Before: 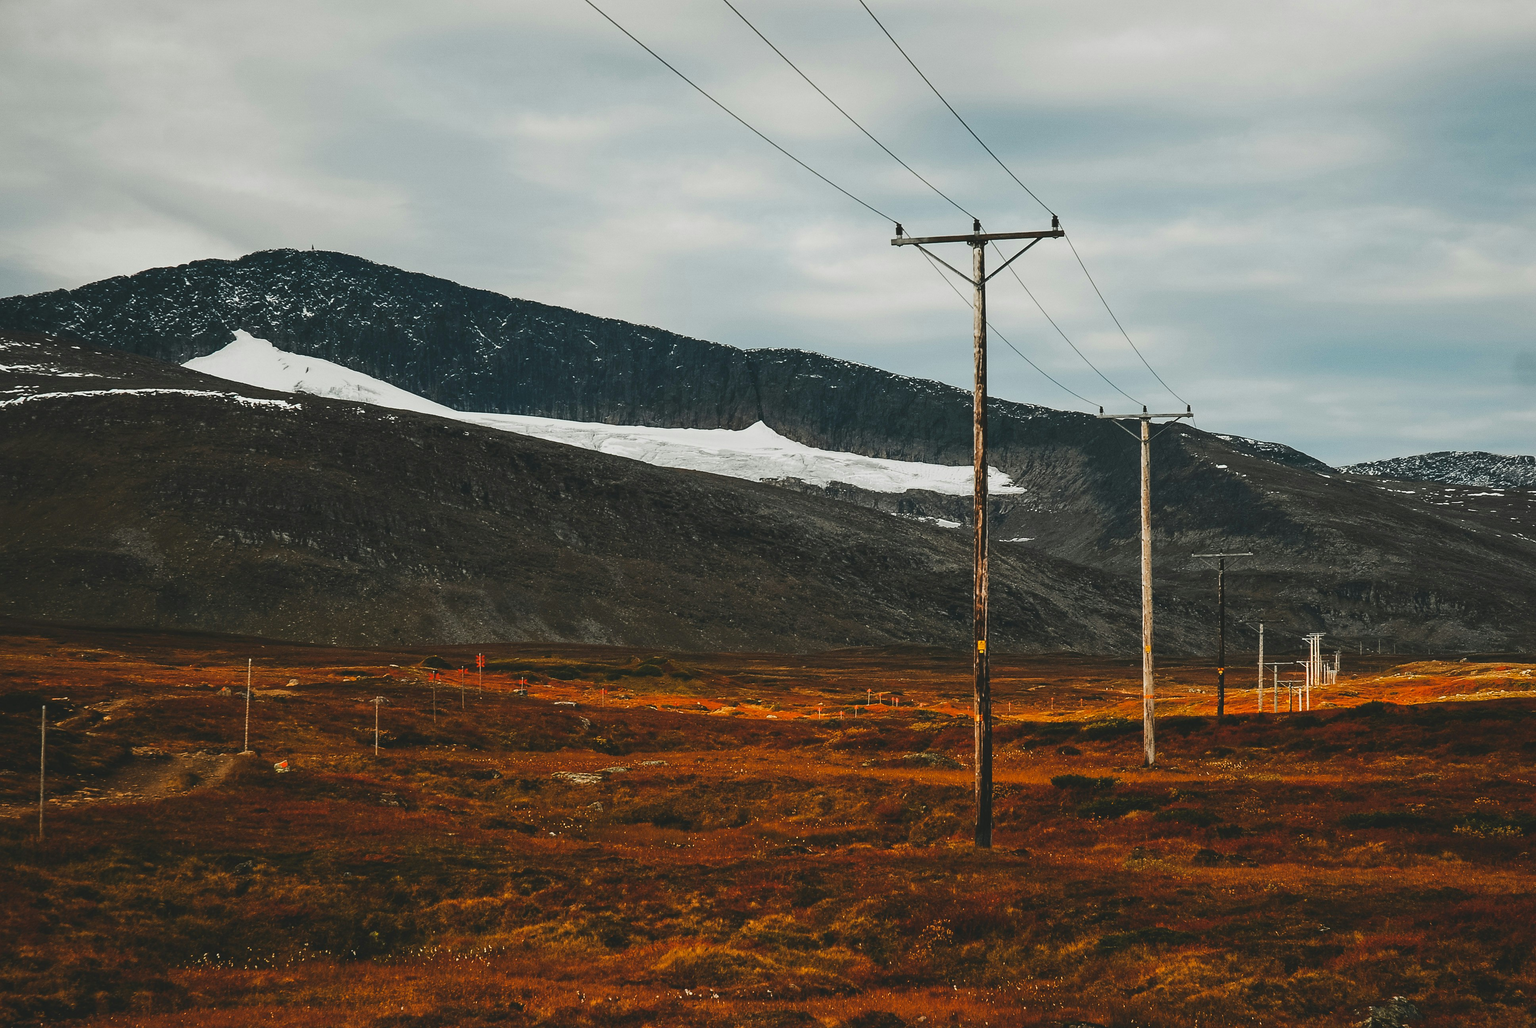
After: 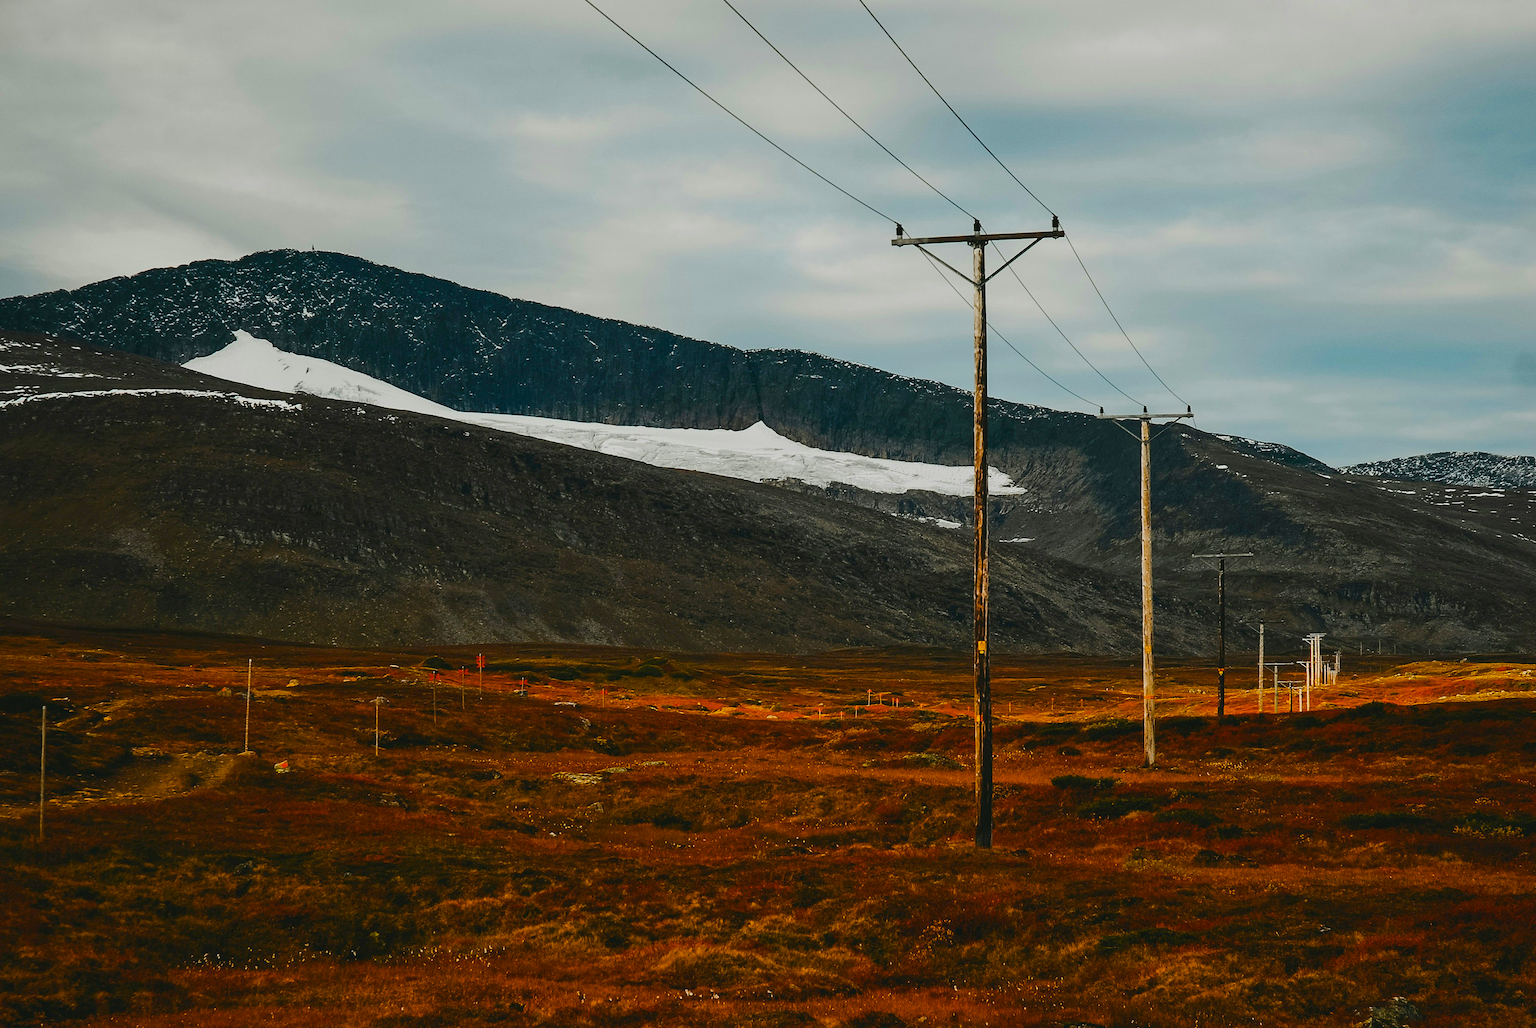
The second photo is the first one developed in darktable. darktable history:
exposure: black level correction 0.006, exposure -0.226 EV, compensate highlight preservation false
color balance rgb: linear chroma grading › global chroma 15%, perceptual saturation grading › global saturation 30%
